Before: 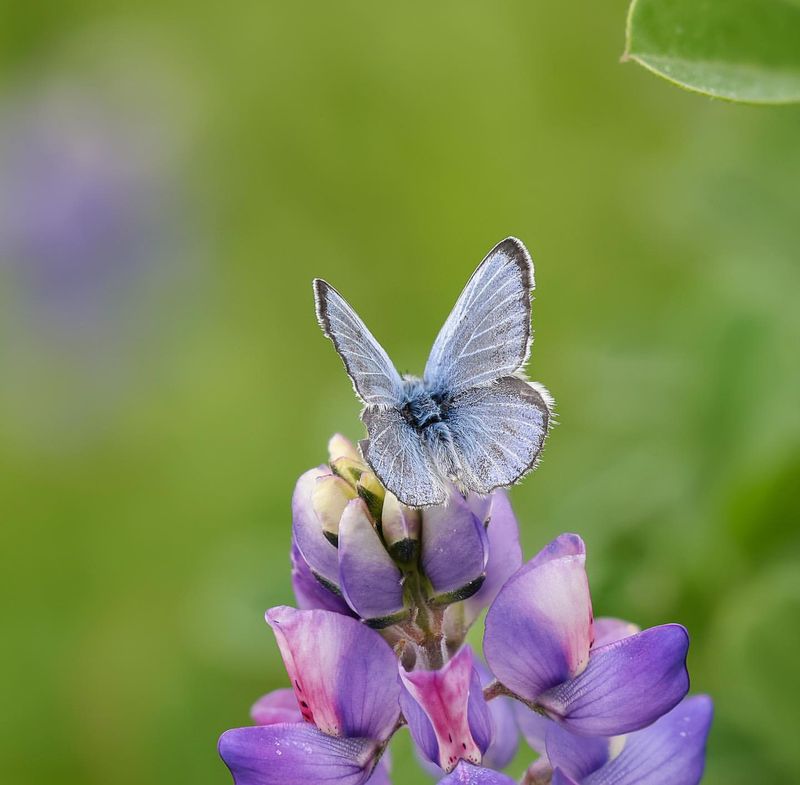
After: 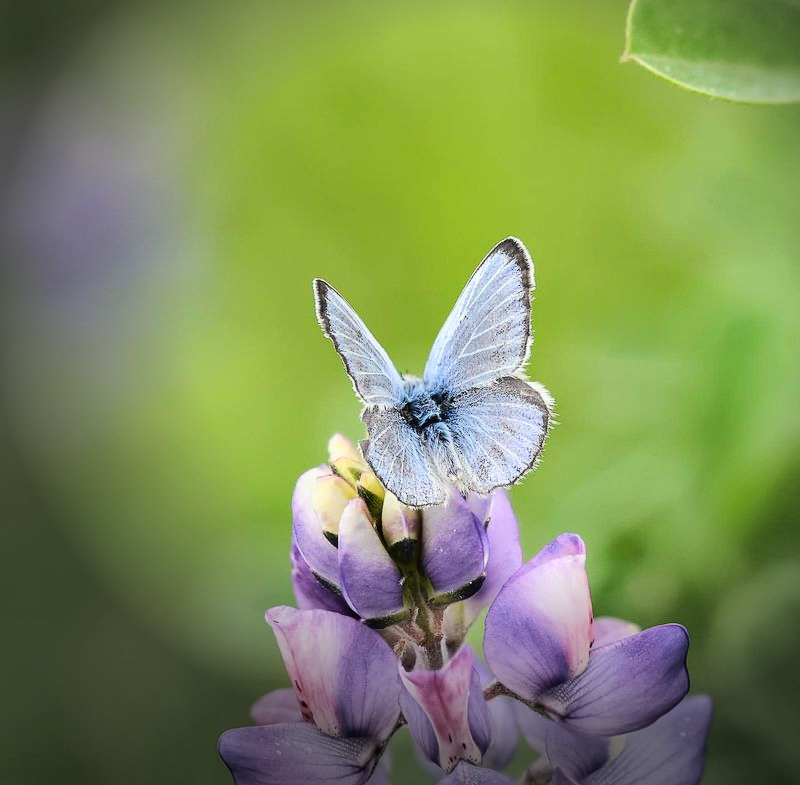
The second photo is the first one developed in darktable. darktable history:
base curve: curves: ch0 [(0, 0) (0.032, 0.025) (0.121, 0.166) (0.206, 0.329) (0.605, 0.79) (1, 1)]
color correction: highlights a* -2.65, highlights b* 2.48
vignetting: fall-off start 75.08%, brightness -0.805, center (0.217, -0.237), width/height ratio 1.087
